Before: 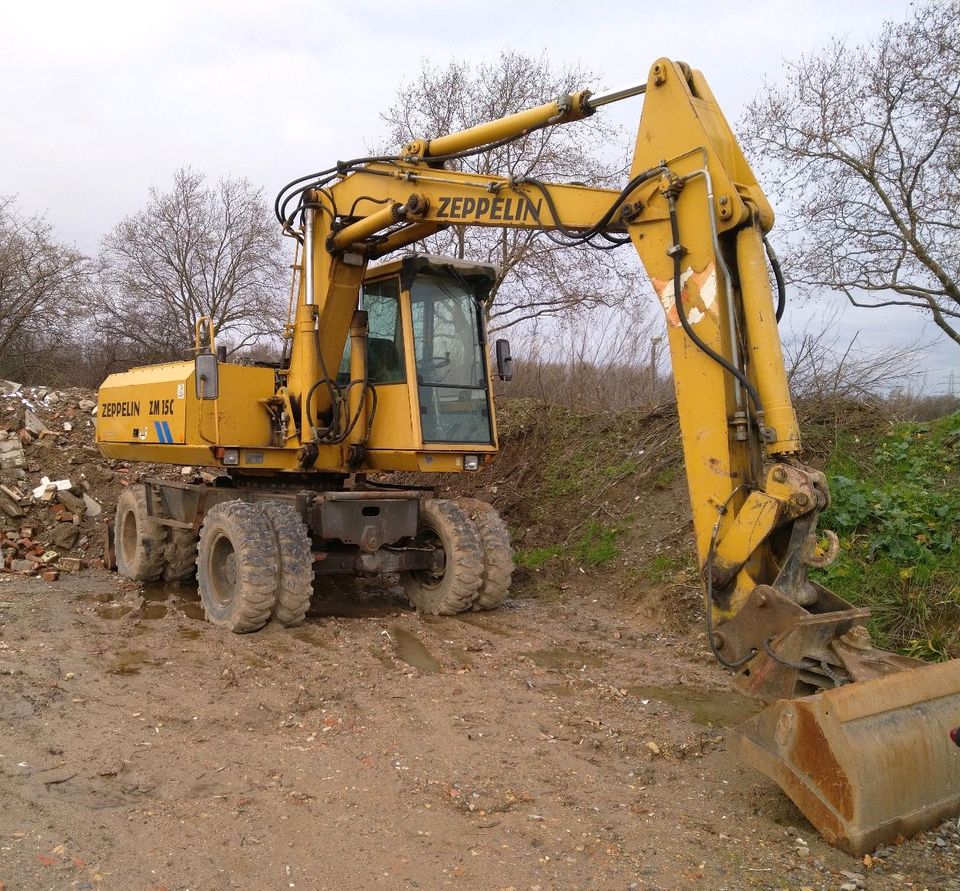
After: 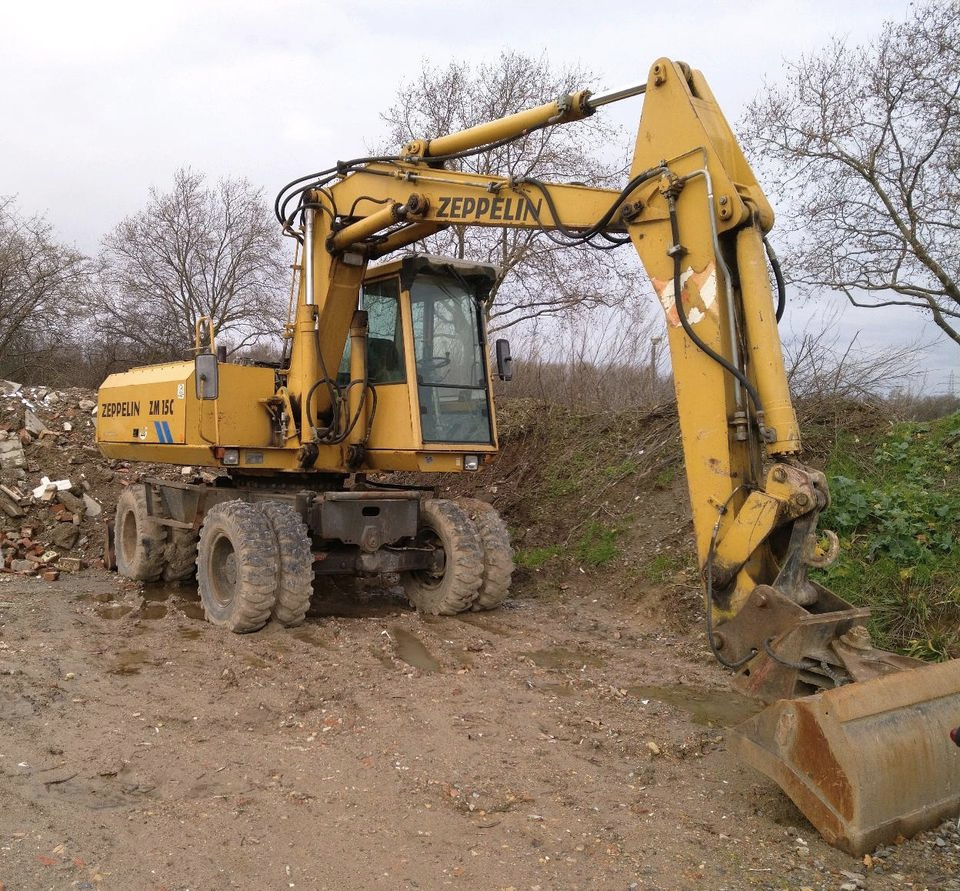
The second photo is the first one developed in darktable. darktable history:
color correction: saturation 0.85
white balance: emerald 1
